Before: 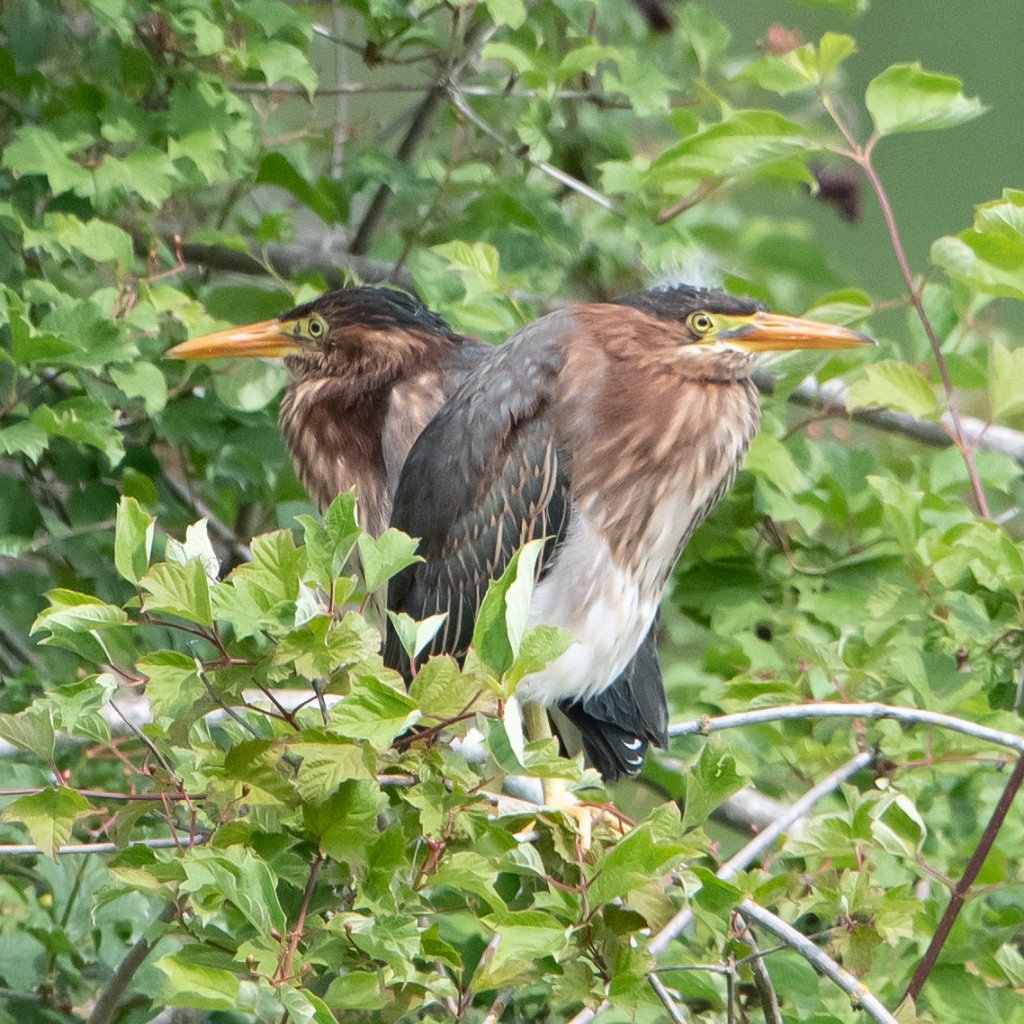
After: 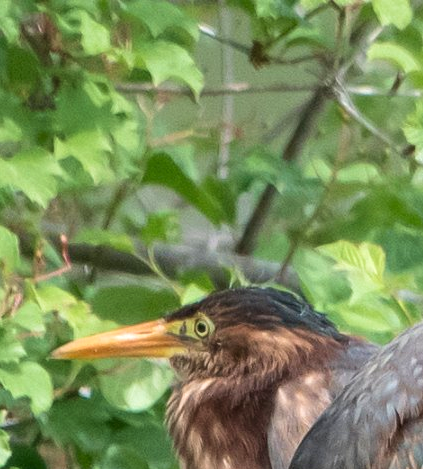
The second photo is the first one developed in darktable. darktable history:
velvia: on, module defaults
exposure: exposure 0.203 EV, compensate exposure bias true, compensate highlight preservation false
crop and rotate: left 11.193%, top 0.093%, right 47.447%, bottom 54.083%
